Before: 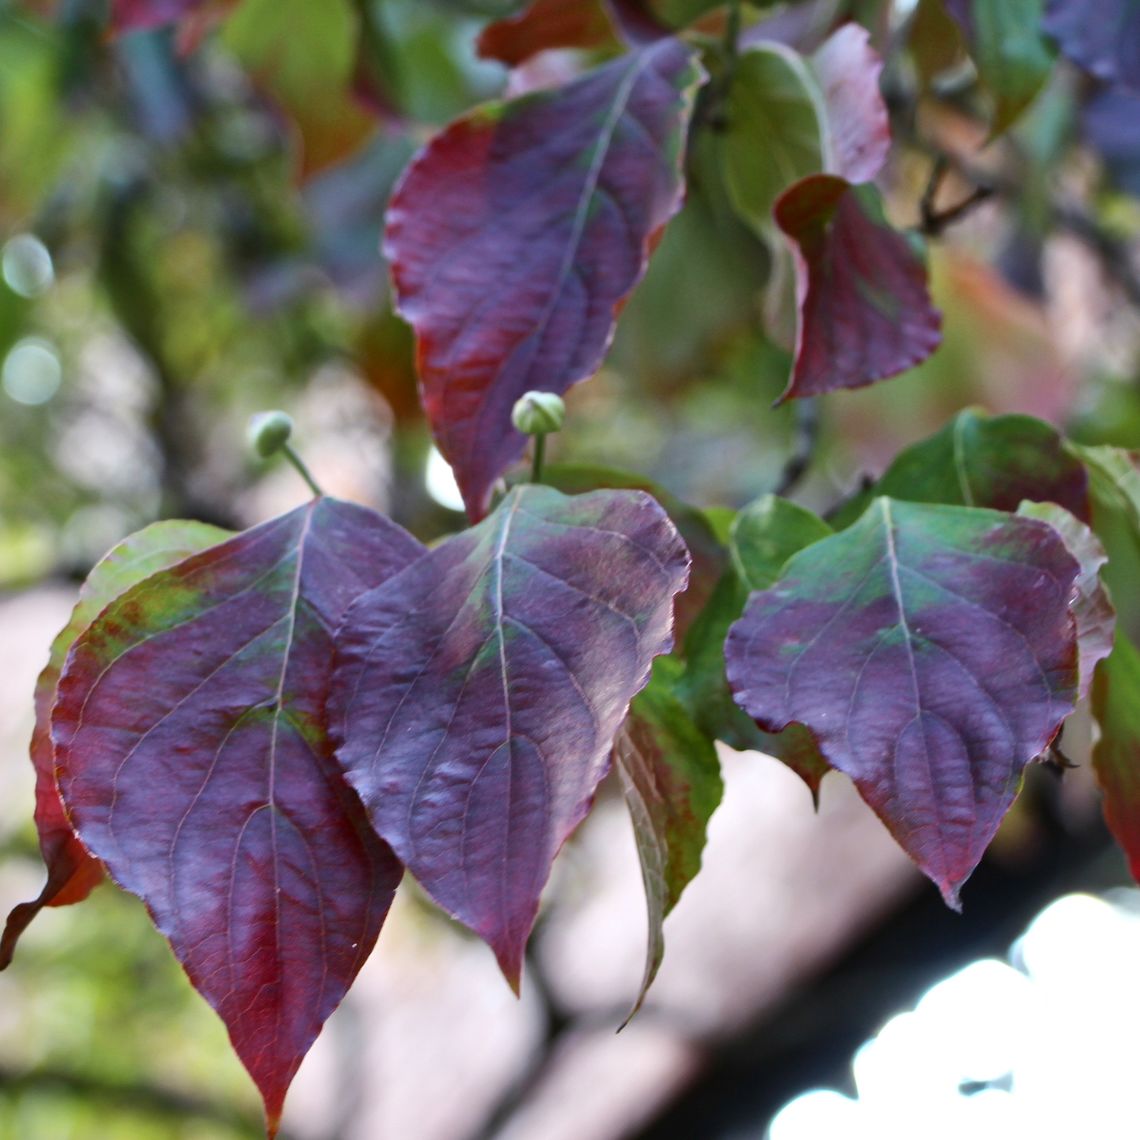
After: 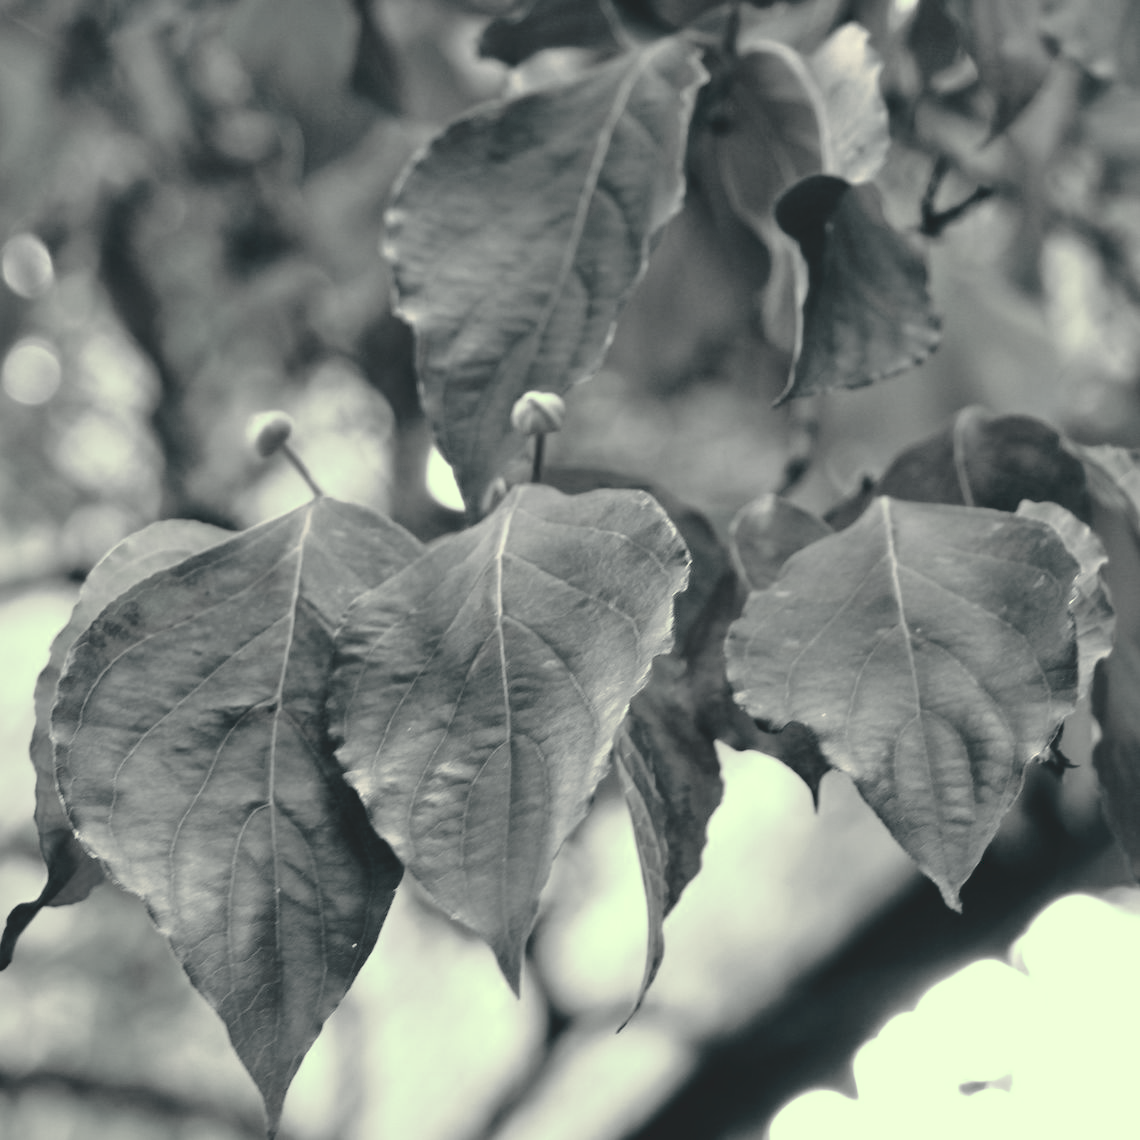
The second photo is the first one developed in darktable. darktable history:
tone curve: curves: ch0 [(0, 0) (0.003, 0.128) (0.011, 0.133) (0.025, 0.133) (0.044, 0.141) (0.069, 0.152) (0.1, 0.169) (0.136, 0.201) (0.177, 0.239) (0.224, 0.294) (0.277, 0.358) (0.335, 0.428) (0.399, 0.488) (0.468, 0.55) (0.543, 0.611) (0.623, 0.678) (0.709, 0.755) (0.801, 0.843) (0.898, 0.91) (1, 1)], preserve colors none
color look up table: target L [84.73, 78.68, 80.44, 75.52, 76.25, 58.61, 53.35, 39.88, 40.71, 34.6, 26.8, 201.81, 84.73, 80.52, 64.75, 64.35, 61.16, 68.2, 54.32, 41.25, 41.99, 42.37, 25.08, 7.15, 98.87, 100.9, 90.09, 78.8, 87.3, 76.35, 90.61, 71.86, 70.45, 89.02, 69.61, 84.73, 47.65, 55.53, 34.09, 40.83, 20.74, 6.954, 98.54, 87.49, 85.65, 77.08, 59.63, 58.32, 34.5], target a [-2.859, -2.985, -2.969, -2.655, -2.704, -3.042, -4.219, -2.76, -2.368, -1.503, -1.444, 0, -2.859, -2.797, -2.95, -3.11, -3.58, -2.809, -2.943, -1.833, -2.192, -2.33, -1.456, -4.958, -14.51, -2.62, -3.897, -2.381, -3.828, -2.204, -4.882, -2.665, -2.773, -2.604, -3.099, -2.859, -2.333, -2.718, -1.726, -1.806, -1.878, -5.94, -14.92, -2.932, -2.319, -2.198, -3.551, -2.511, -1.933], target b [8.274, 6.603, 6.6, 5.663, 5.639, 2.715, 2.439, -0.201, 0.441, -1.177, -0.511, -0.001, 8.274, 7.262, 3.454, 4.252, 3.559, 4.831, 1.822, 0, -0.144, 0.427, -0.551, -2.94, 22.71, 24.3, 11.41, 6.291, 9.396, 5.242, 12.22, 4.563, 4.147, 10.2, 4.025, 8.274, 0.435, 2.053, -0.033, 0.007, -0.601, -3.252, 22.76, 8.838, 7.453, 5.211, 3.096, 2.362, -0.7], num patches 49
